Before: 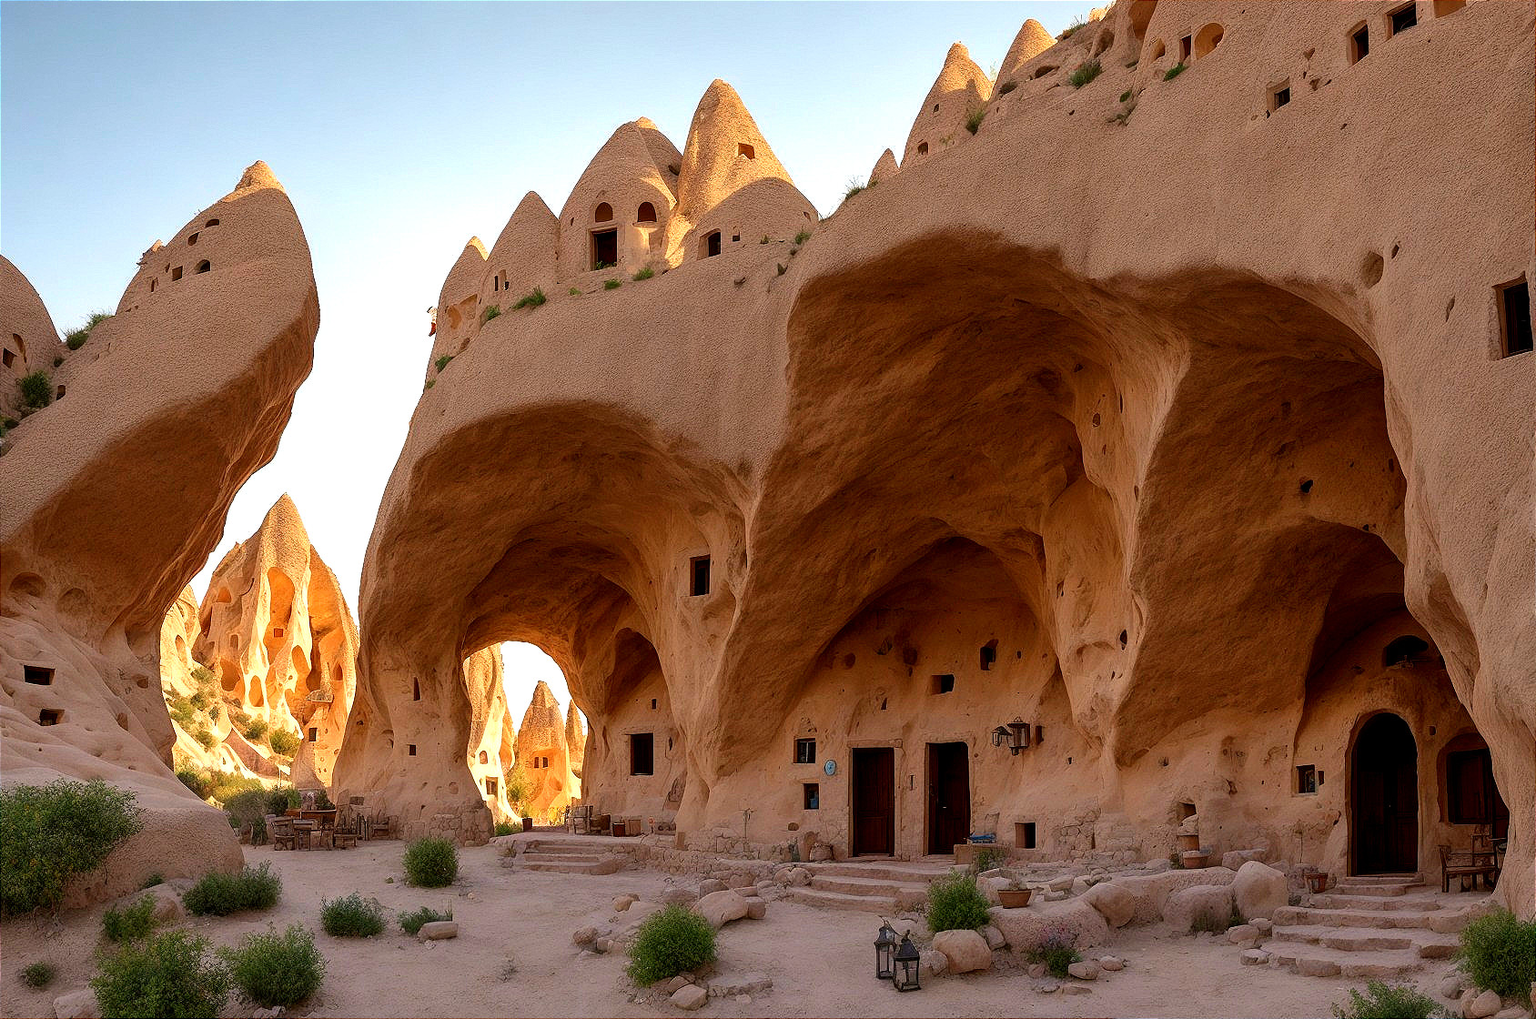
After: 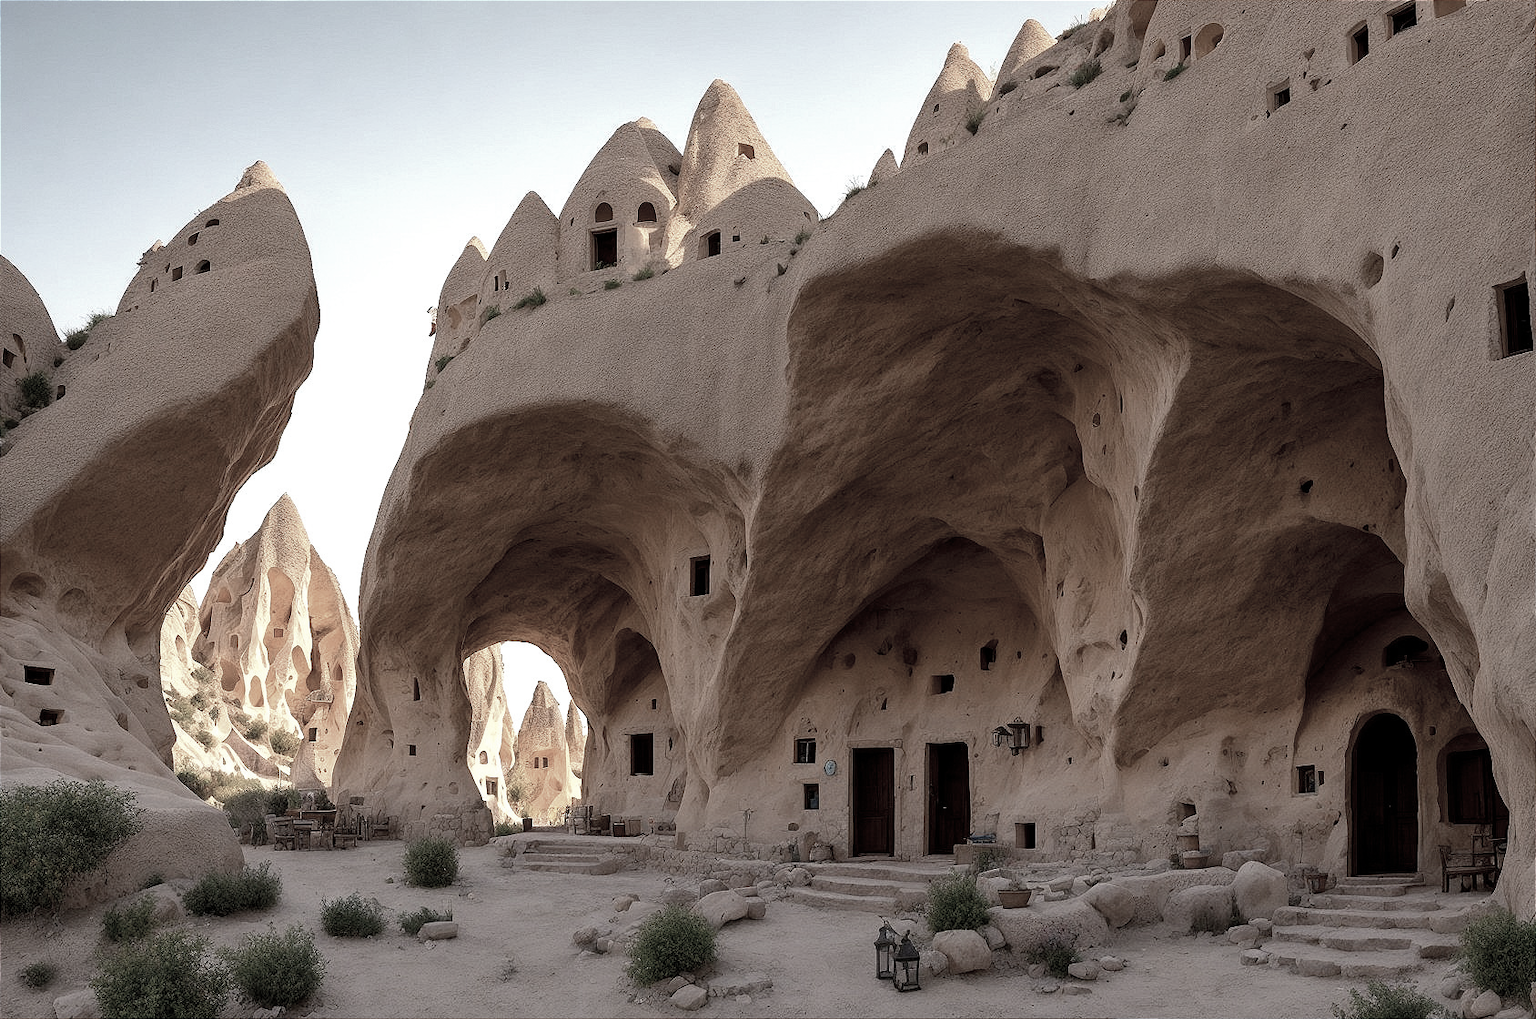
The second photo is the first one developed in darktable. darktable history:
color balance: input saturation 99%
color zones: curves: ch1 [(0, 0.153) (0.143, 0.15) (0.286, 0.151) (0.429, 0.152) (0.571, 0.152) (0.714, 0.151) (0.857, 0.151) (1, 0.153)]
